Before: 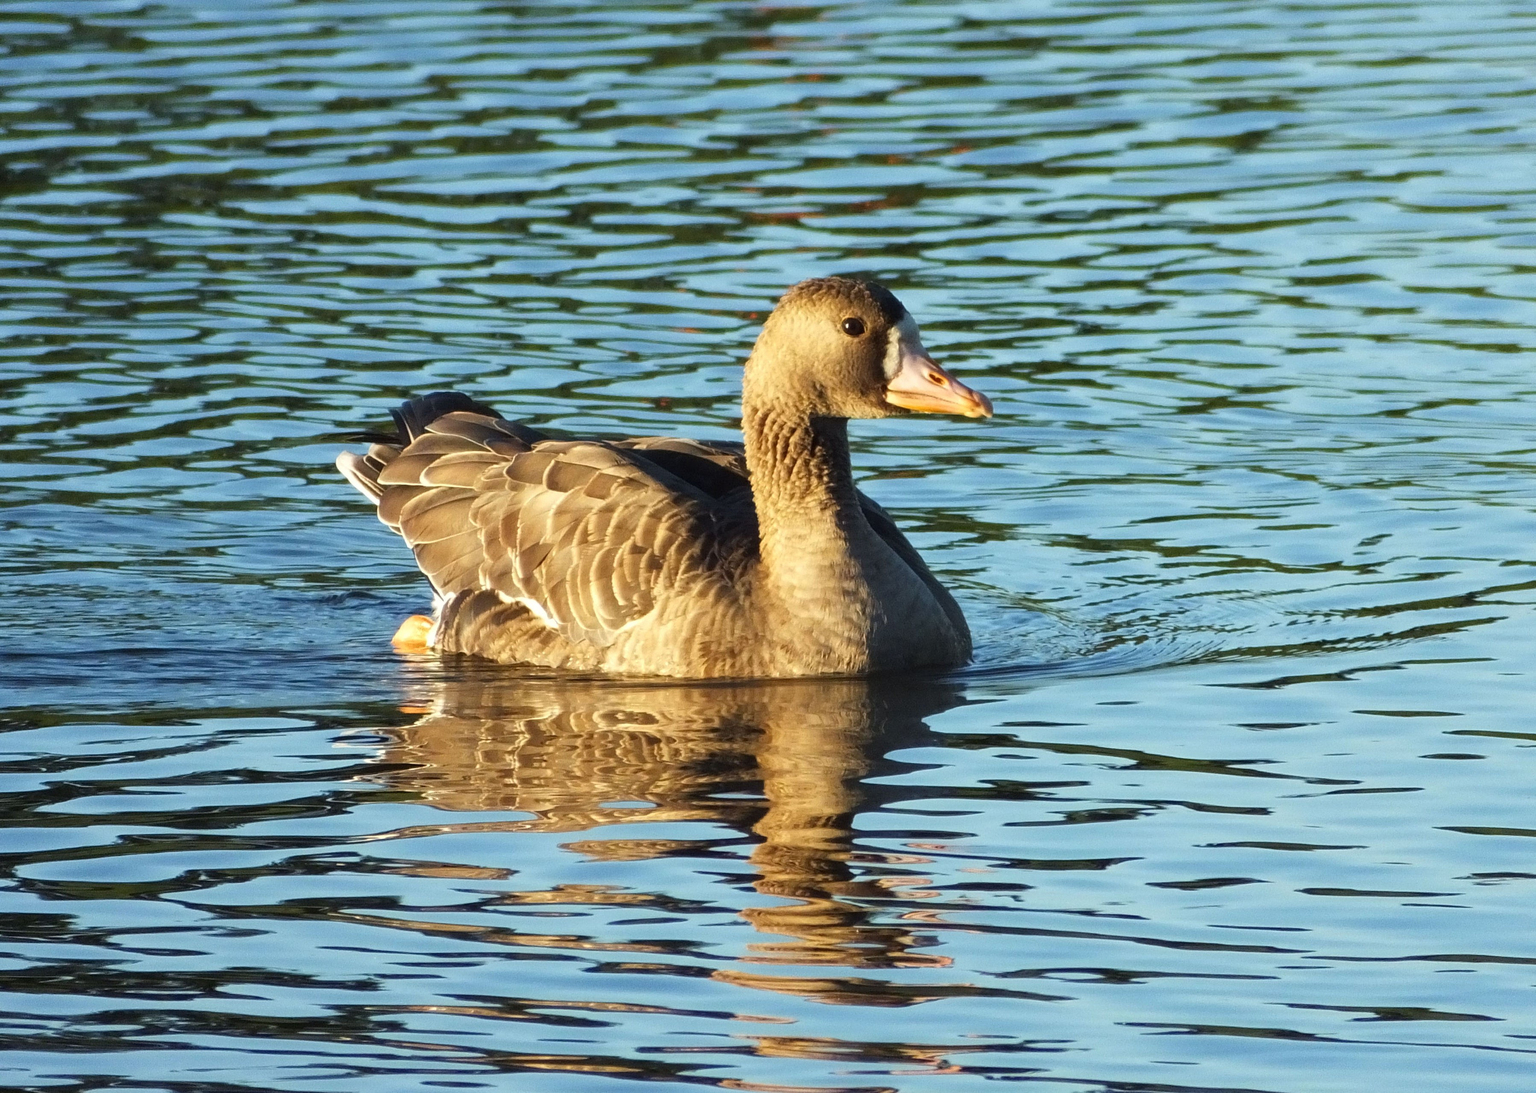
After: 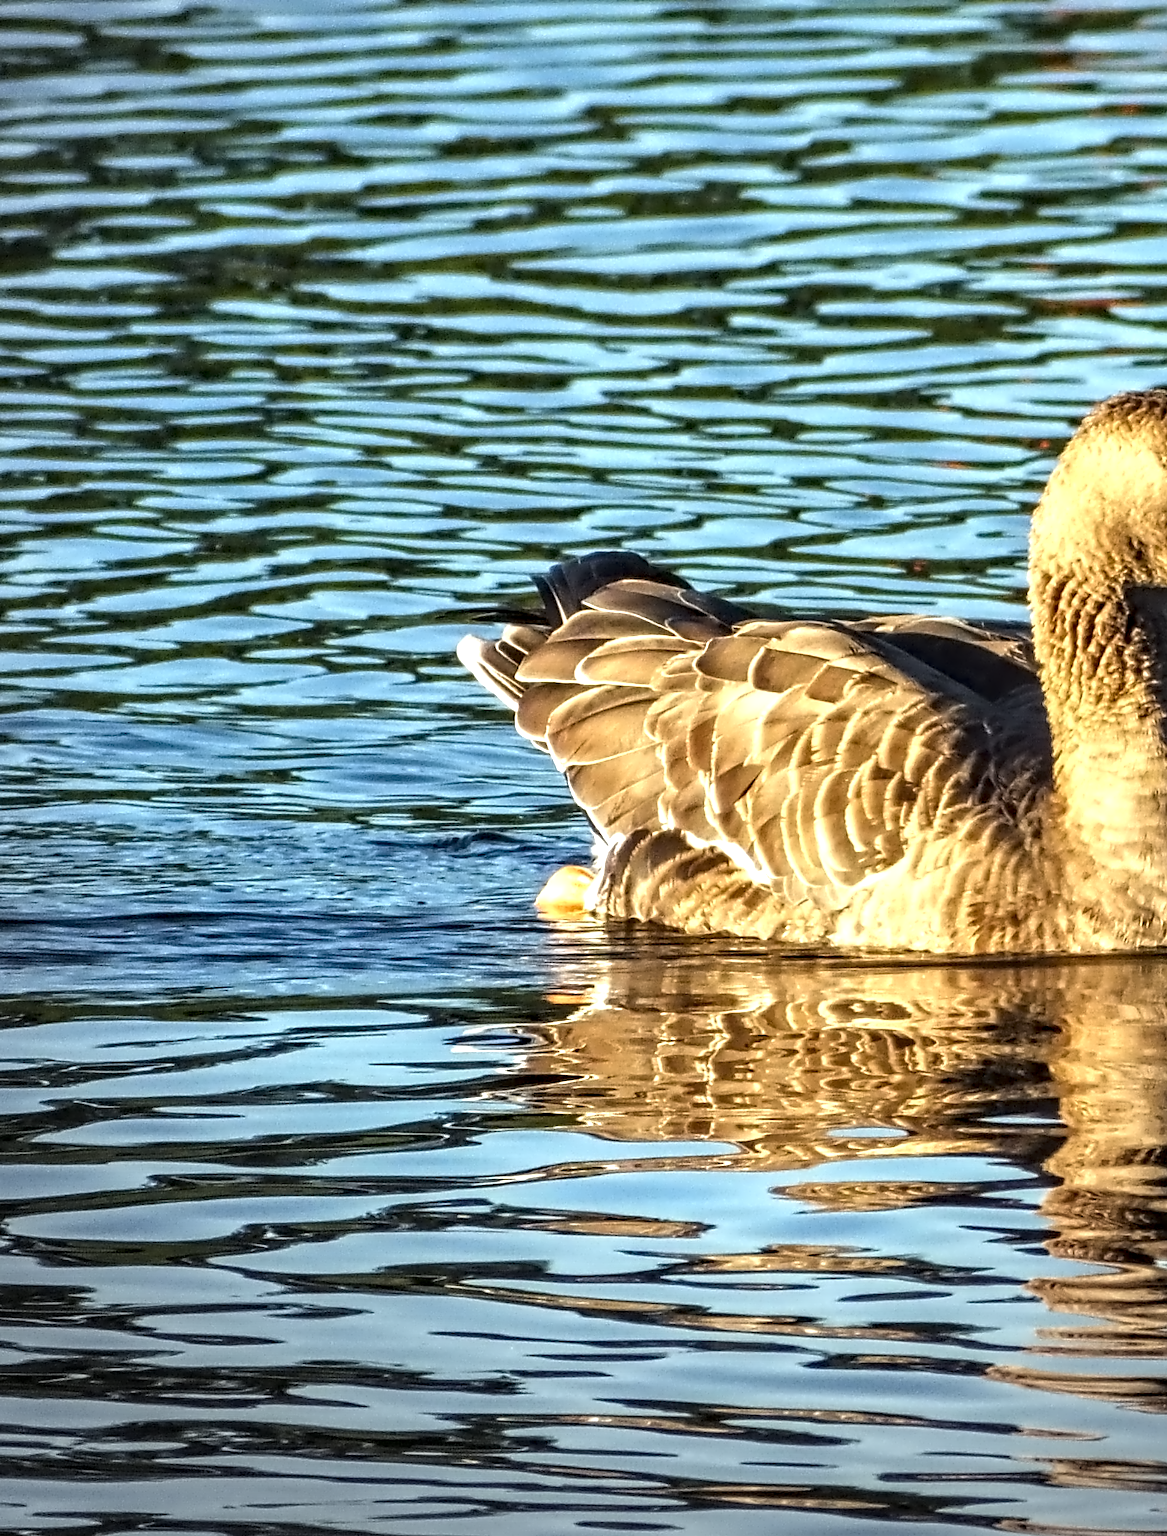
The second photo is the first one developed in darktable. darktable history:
contrast equalizer: octaves 7, y [[0.5, 0.542, 0.583, 0.625, 0.667, 0.708], [0.5 ×6], [0.5 ×6], [0, 0.033, 0.067, 0.1, 0.133, 0.167], [0, 0.05, 0.1, 0.15, 0.2, 0.25]]
crop: left 0.751%, right 45.223%, bottom 0.085%
exposure: black level correction 0, exposure 0.499 EV, compensate highlight preservation false
vignetting: center (0.219, -0.242)
local contrast: highlights 28%, detail 130%
